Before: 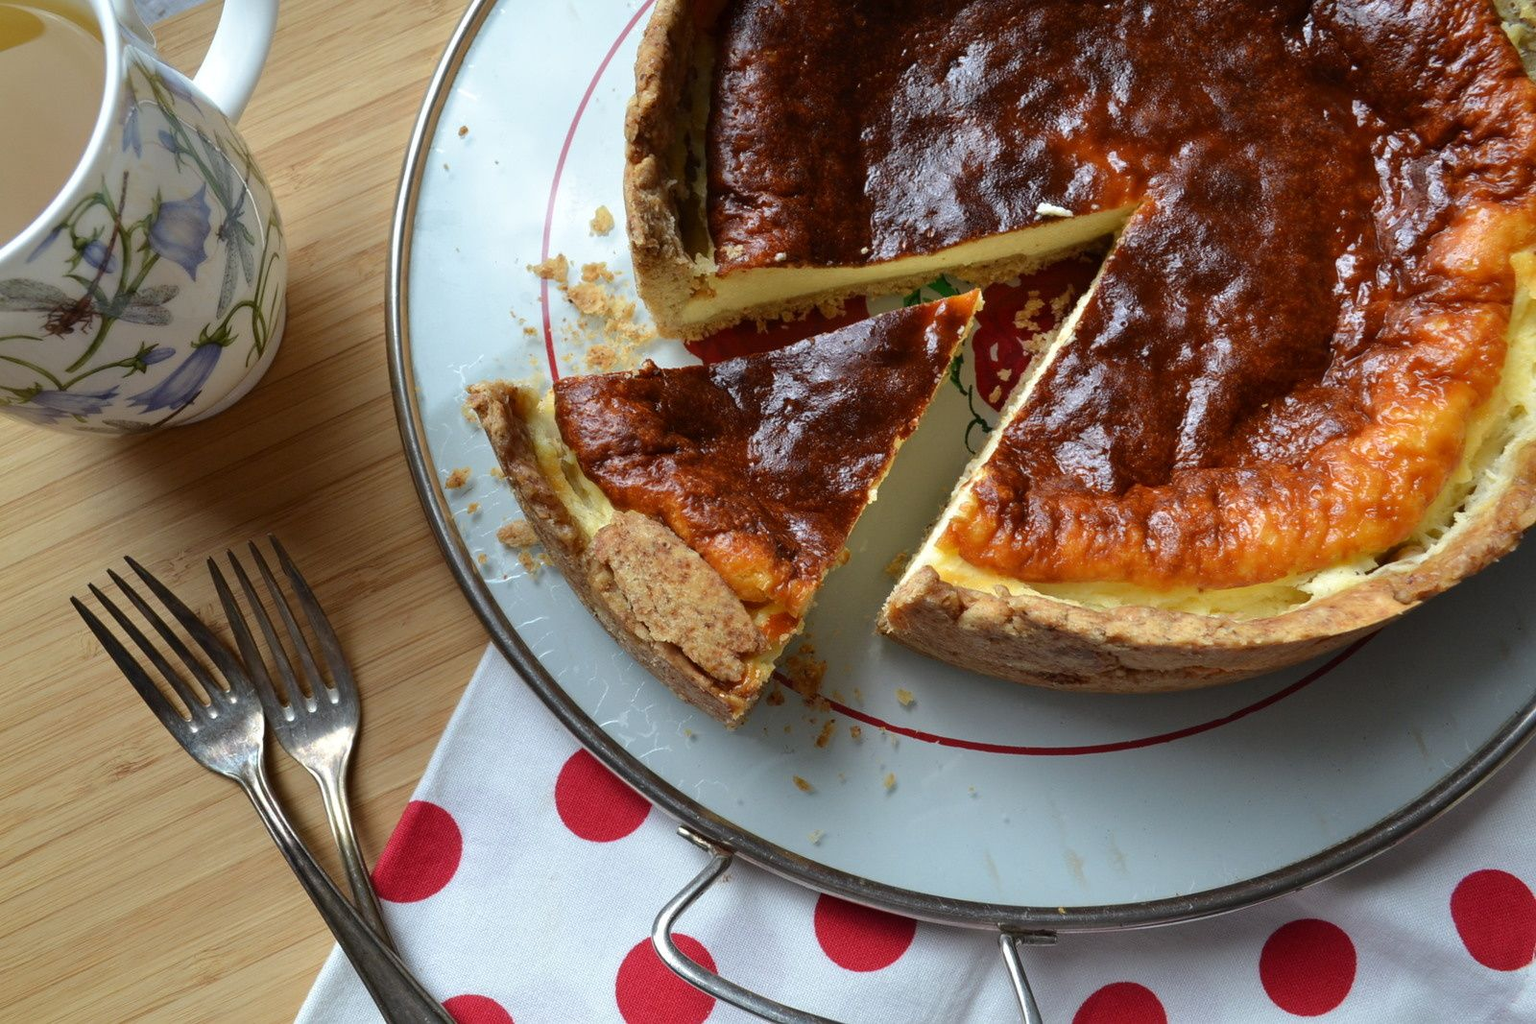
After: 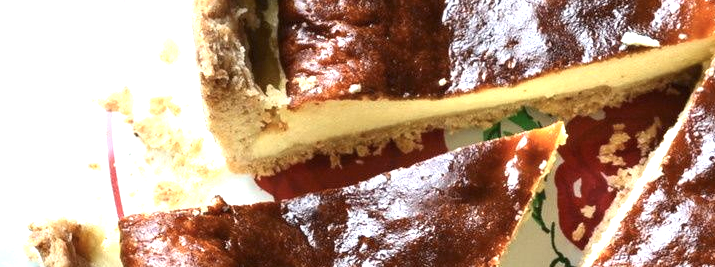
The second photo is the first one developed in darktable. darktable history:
exposure: black level correction 0, exposure 1.5 EV, compensate highlight preservation false
crop: left 28.64%, top 16.832%, right 26.637%, bottom 58.055%
contrast brightness saturation: contrast 0.11, saturation -0.17
